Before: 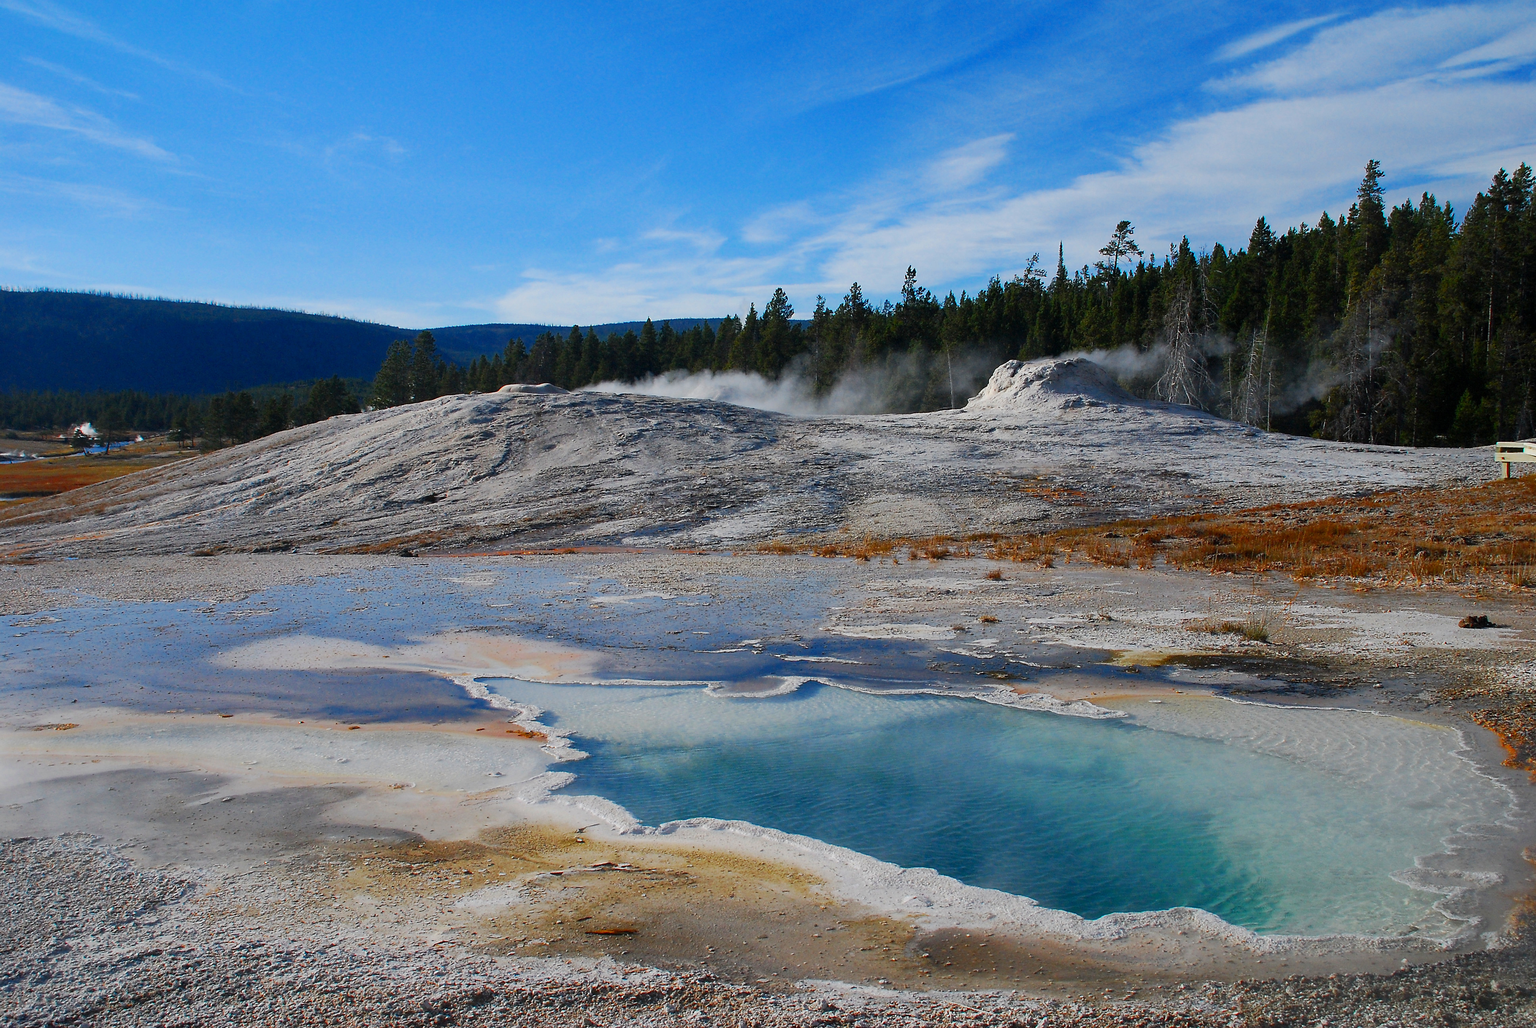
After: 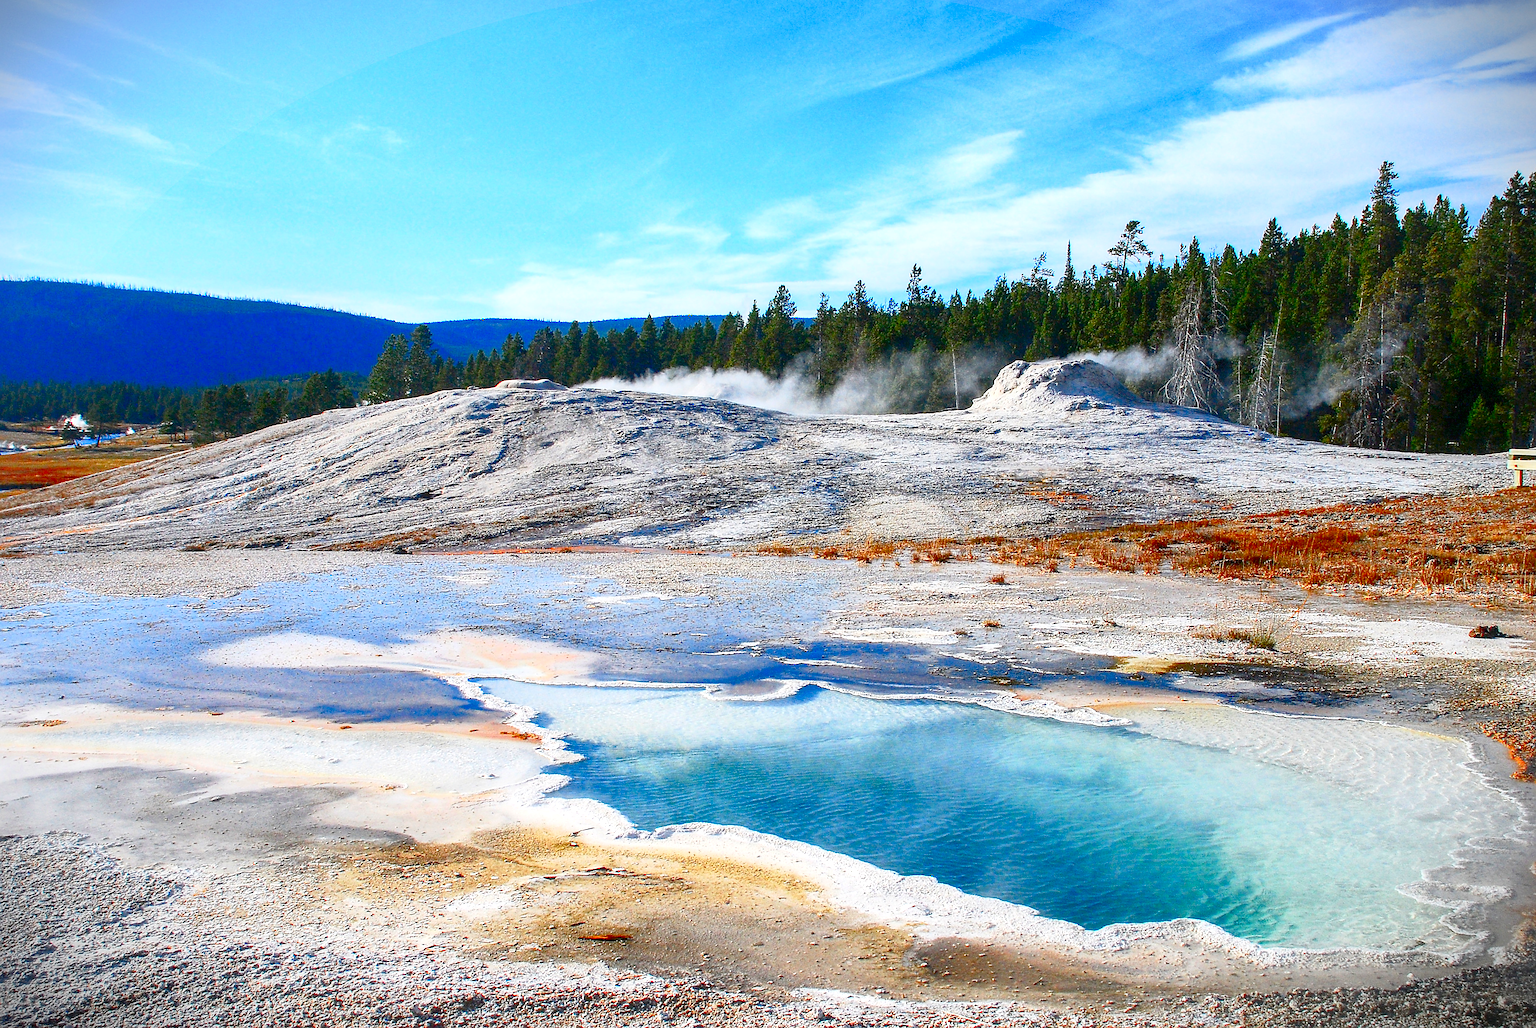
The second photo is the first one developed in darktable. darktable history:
exposure: black level correction 0.001, exposure 0.499 EV, compensate exposure bias true, compensate highlight preservation false
sharpen: amount 0.553
levels: levels [0, 0.397, 0.955]
local contrast: on, module defaults
crop and rotate: angle -0.608°
contrast brightness saturation: contrast 0.274
vignetting: fall-off start 99.17%, brightness -0.712, saturation -0.478, width/height ratio 1.307, dithering 8-bit output, unbound false
